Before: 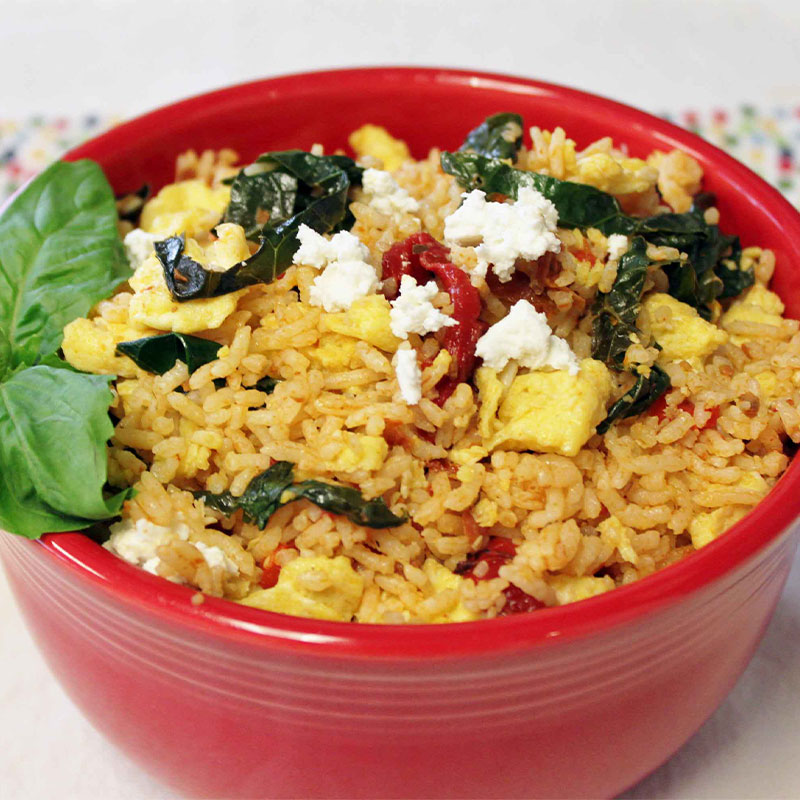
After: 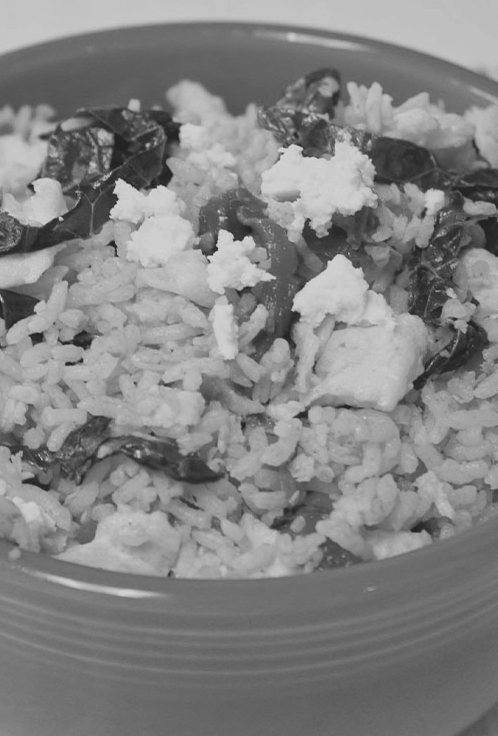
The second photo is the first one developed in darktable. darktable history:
contrast brightness saturation: contrast -0.28
crop and rotate: left 22.918%, top 5.629%, right 14.711%, bottom 2.247%
monochrome: a 32, b 64, size 2.3
